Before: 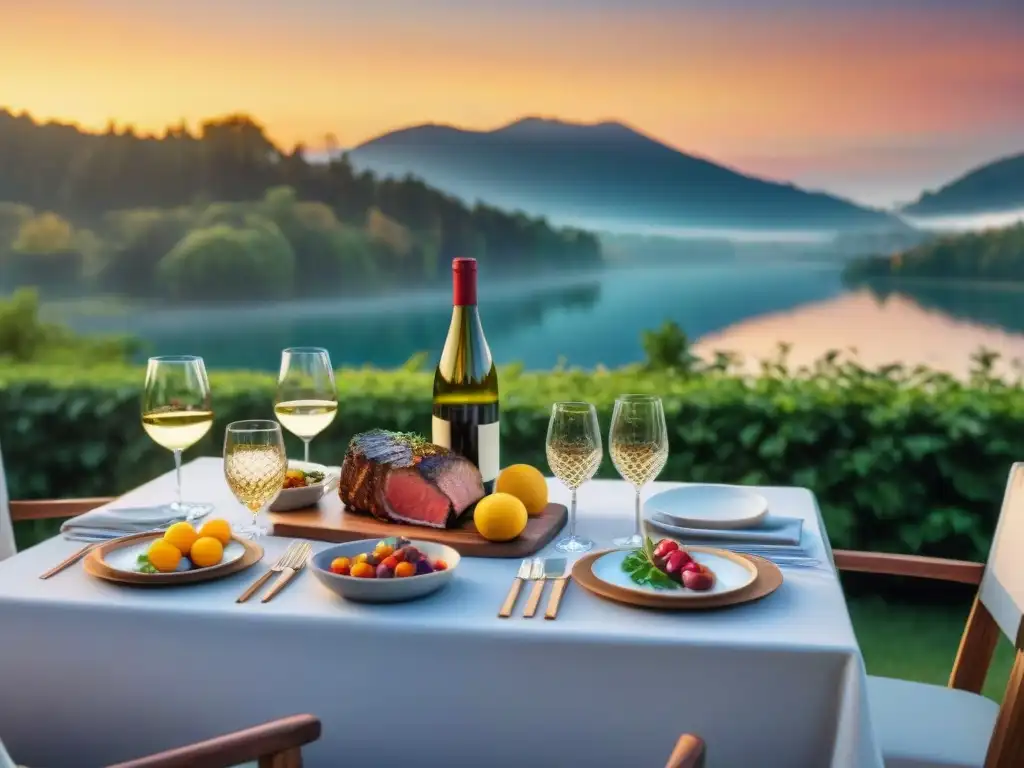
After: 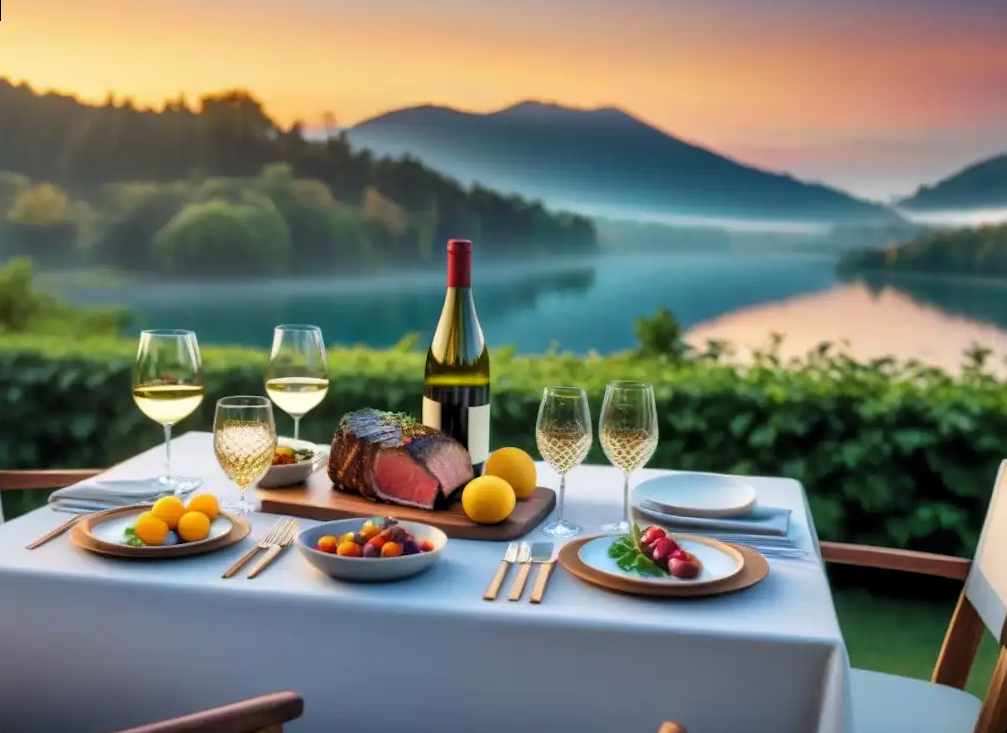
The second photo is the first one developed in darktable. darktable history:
tone equalizer: on, module defaults
rotate and perspective: rotation 1.57°, crop left 0.018, crop right 0.982, crop top 0.039, crop bottom 0.961
levels: levels [0.026, 0.507, 0.987]
